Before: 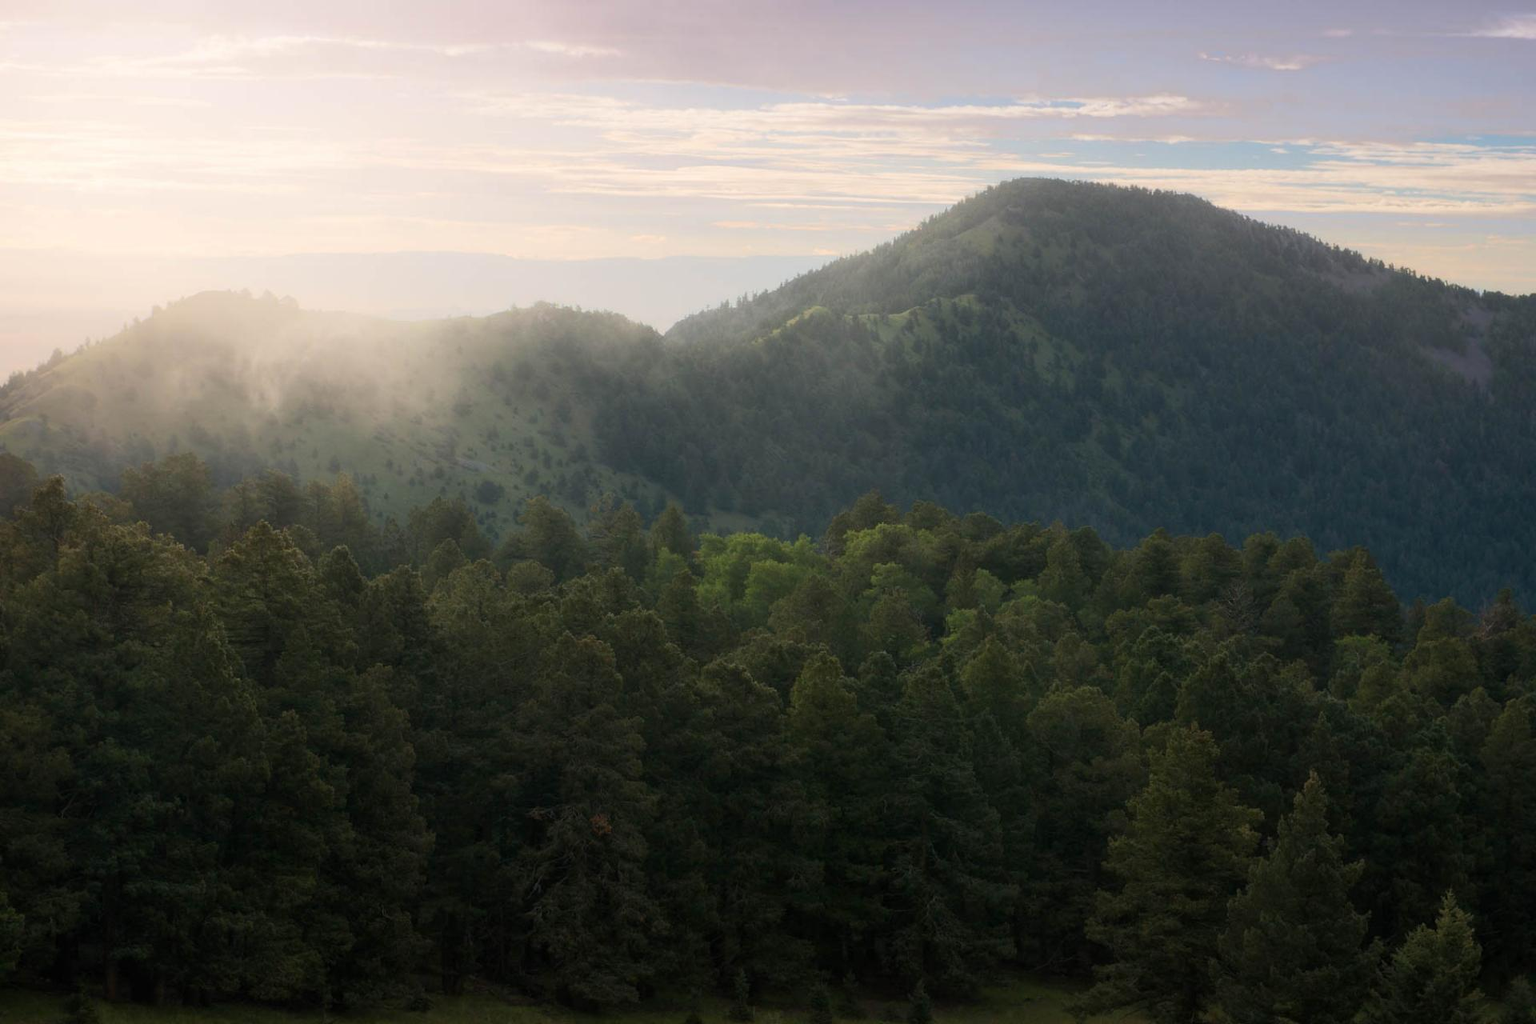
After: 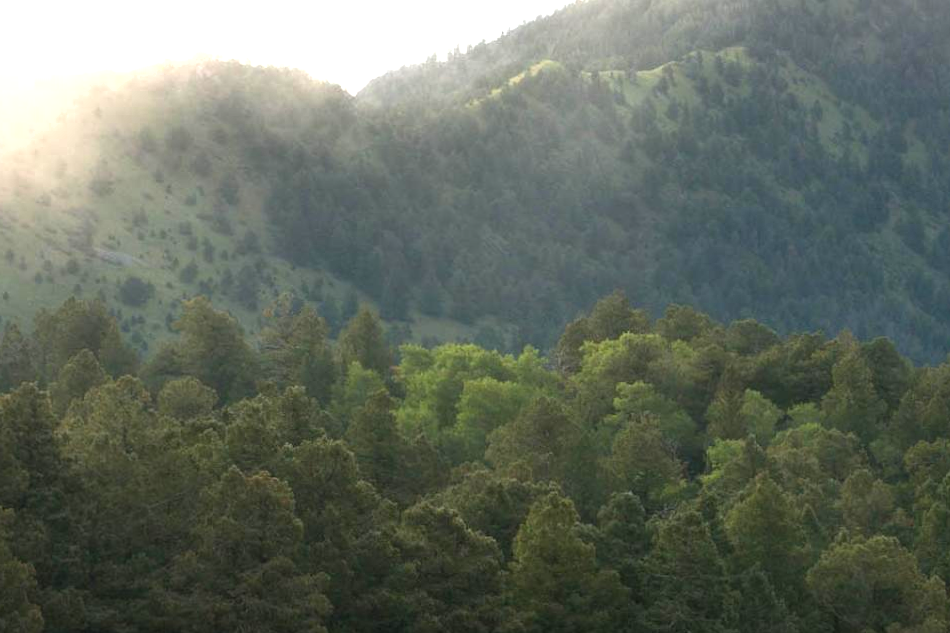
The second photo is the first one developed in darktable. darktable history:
crop: left 25%, top 25%, right 25%, bottom 25%
rotate and perspective: rotation 0.174°, lens shift (vertical) 0.013, lens shift (horizontal) 0.019, shear 0.001, automatic cropping original format, crop left 0.007, crop right 0.991, crop top 0.016, crop bottom 0.997
shadows and highlights: radius 337.17, shadows 29.01, soften with gaussian
exposure: black level correction 0, exposure 1.2 EV, compensate exposure bias true, compensate highlight preservation false
